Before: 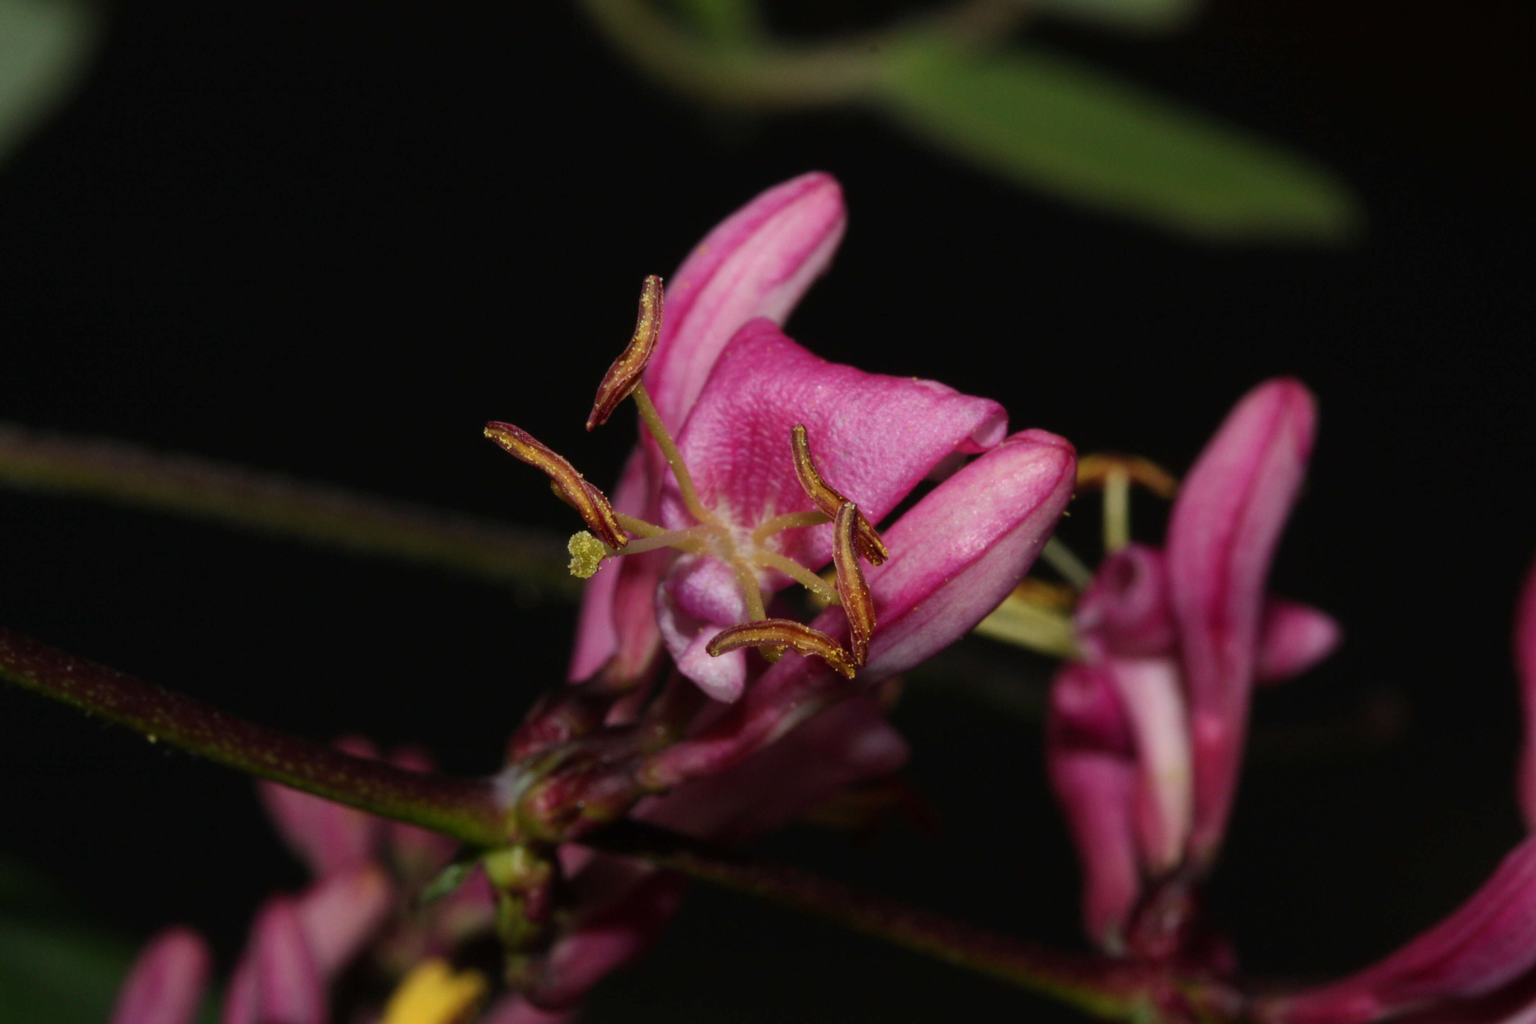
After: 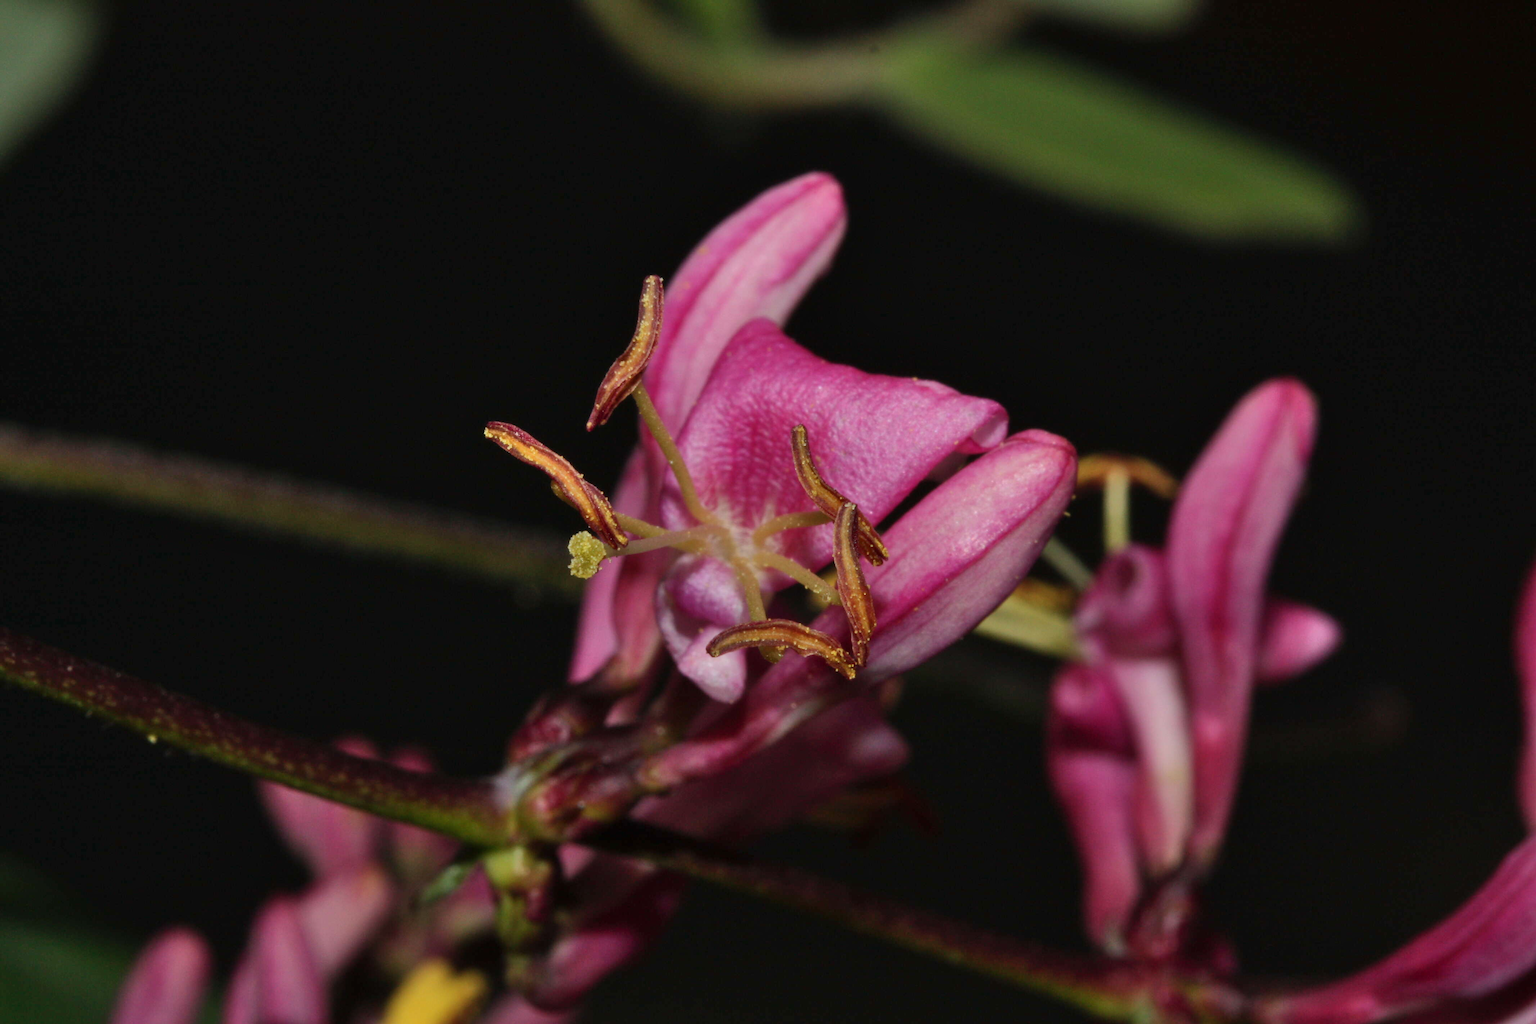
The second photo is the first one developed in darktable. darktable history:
shadows and highlights: shadows 43.73, white point adjustment -1.36, soften with gaussian
